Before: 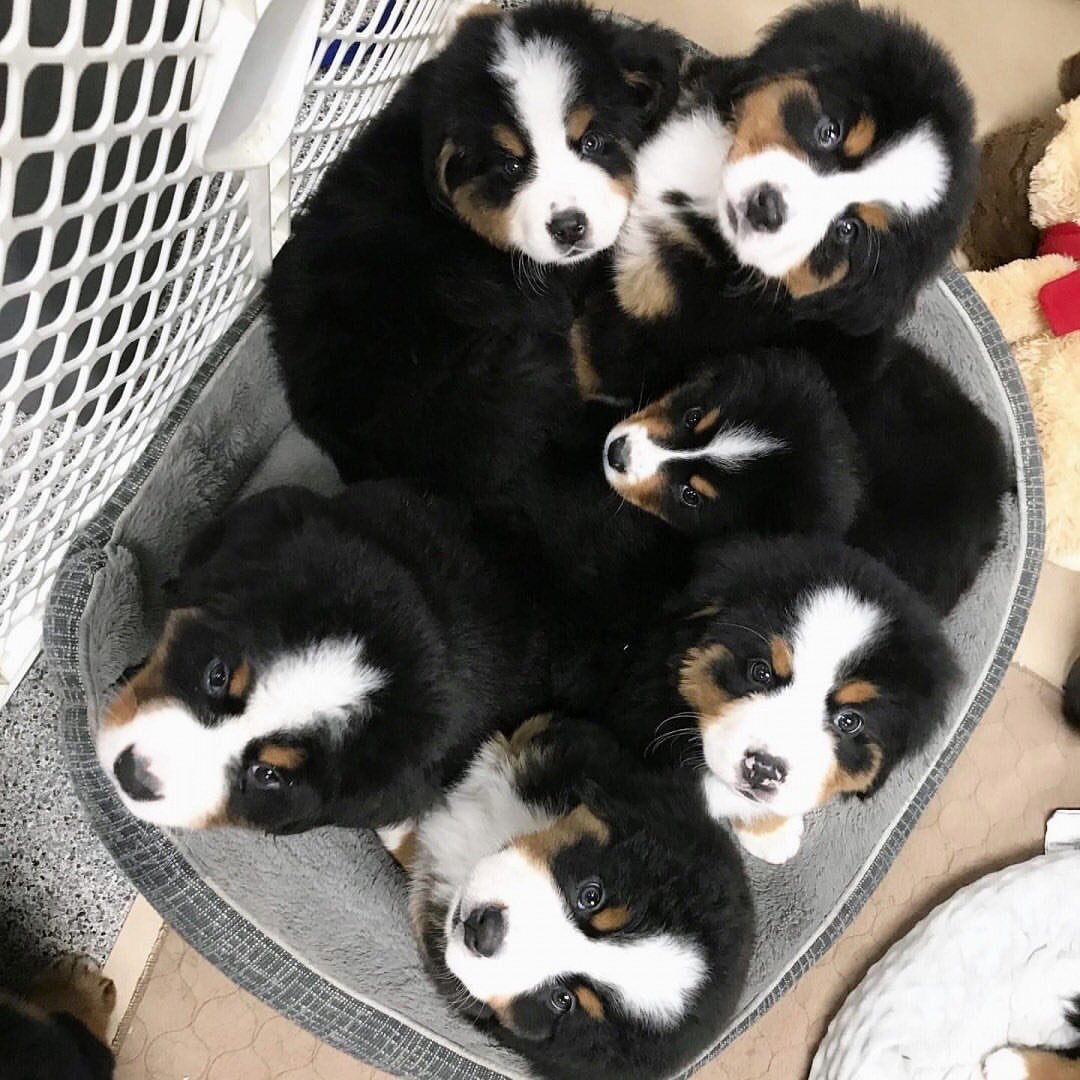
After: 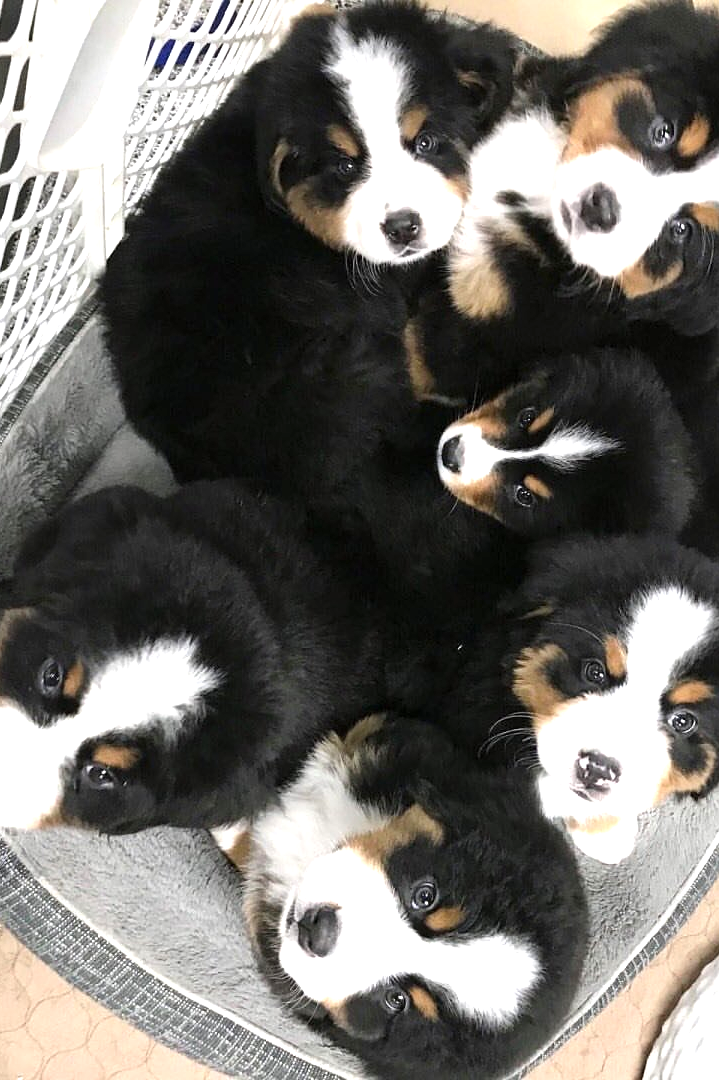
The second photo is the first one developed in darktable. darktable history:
exposure: exposure 0.722 EV, compensate highlight preservation false
crop: left 15.419%, right 17.914%
